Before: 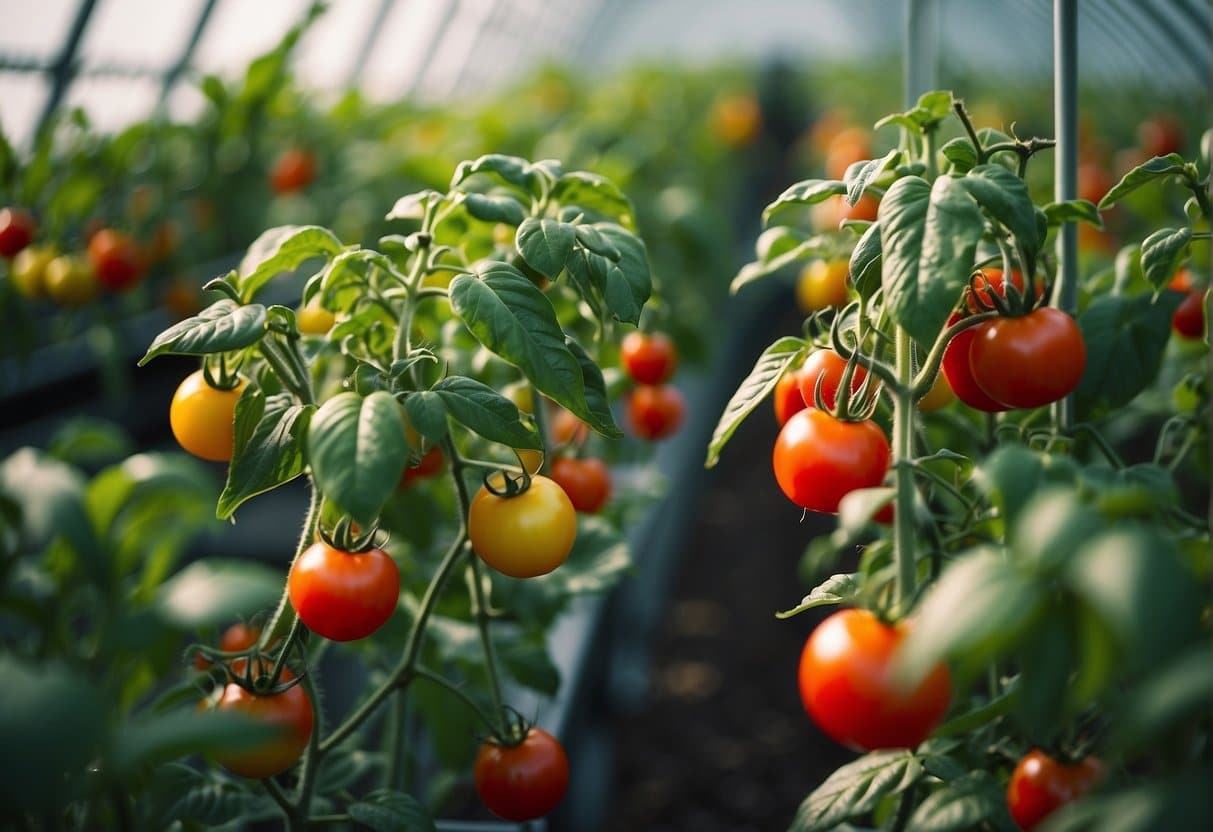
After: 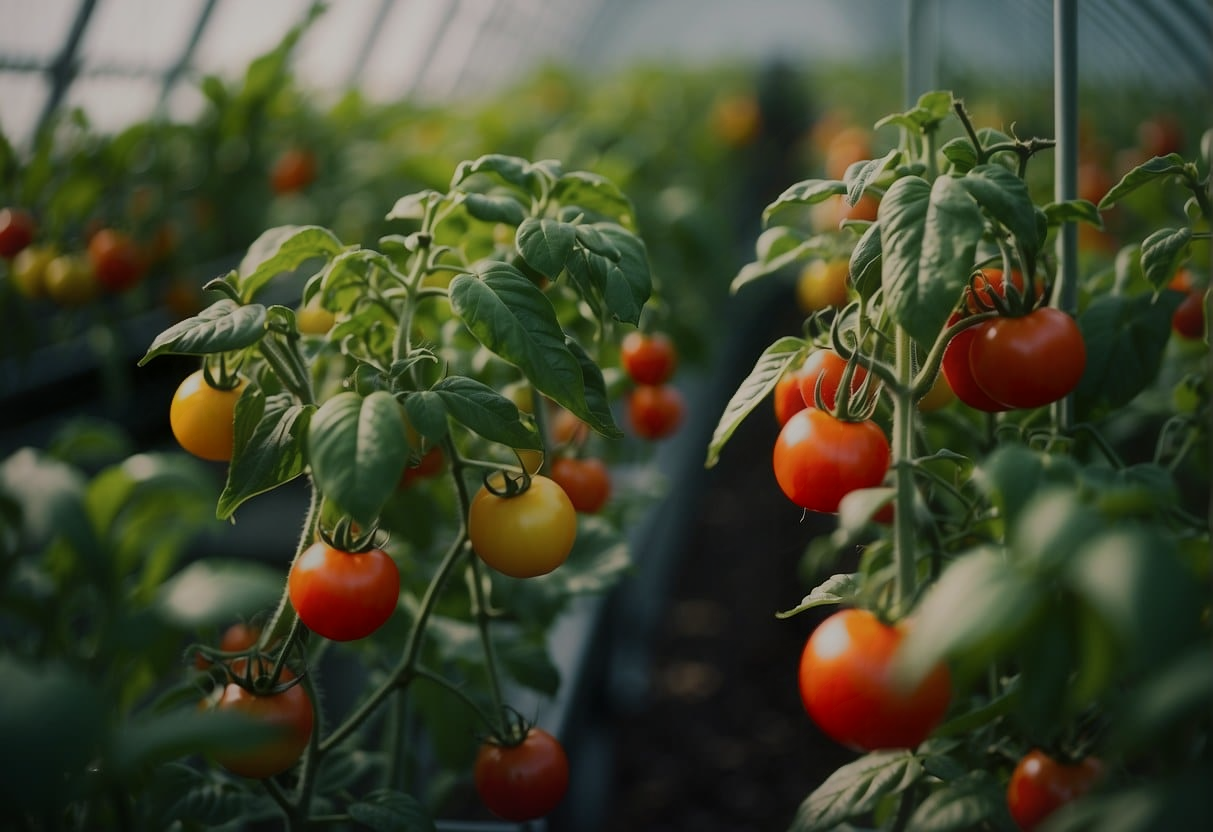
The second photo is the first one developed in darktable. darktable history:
exposure: black level correction 0, exposure -0.766 EV, compensate highlight preservation false
local contrast: mode bilateral grid, contrast 25, coarseness 60, detail 151%, midtone range 0.2
contrast equalizer: octaves 7, y [[0.6 ×6], [0.55 ×6], [0 ×6], [0 ×6], [0 ×6]], mix -1
